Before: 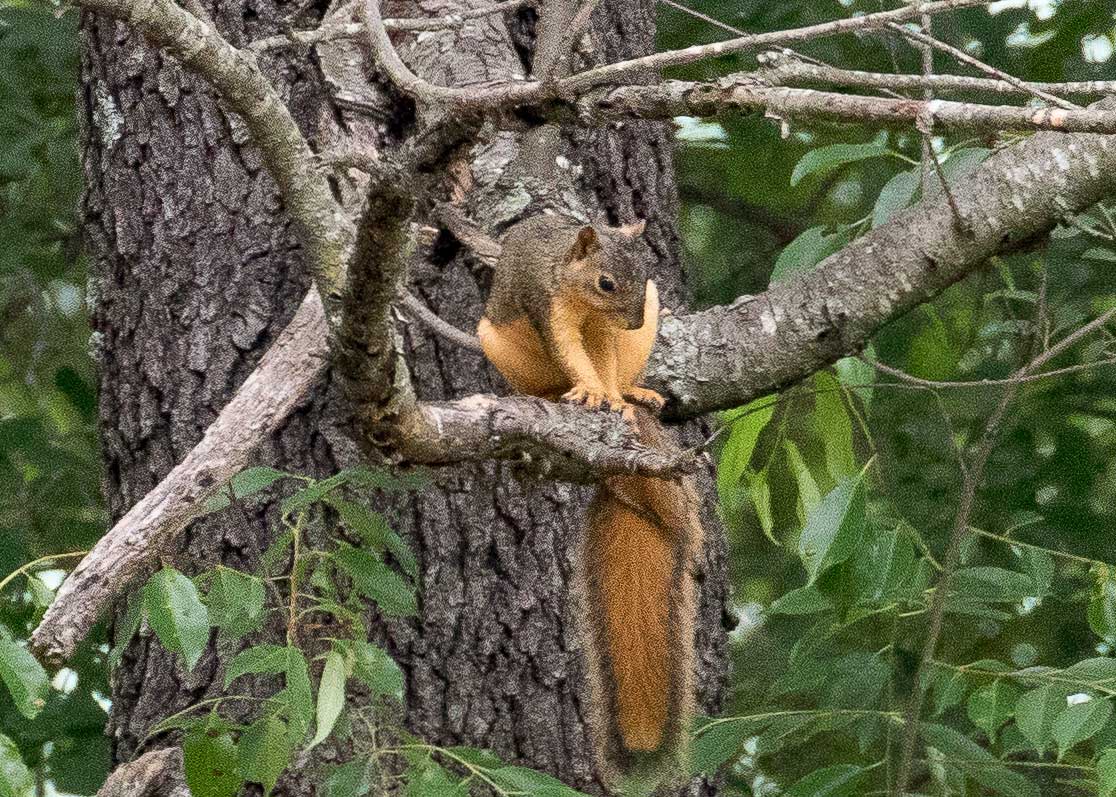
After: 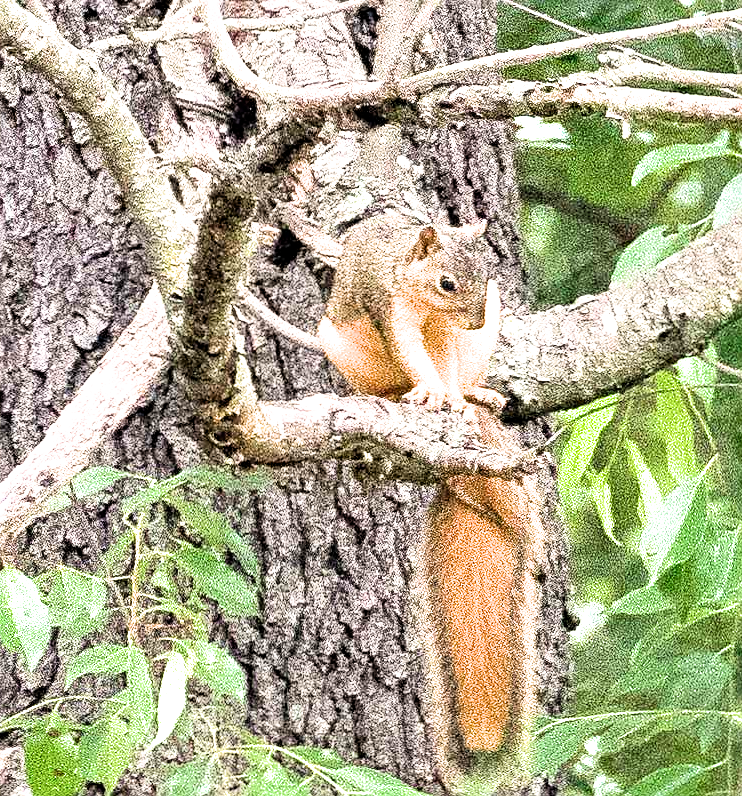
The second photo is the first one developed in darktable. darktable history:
sharpen: radius 1.87, amount 0.413, threshold 1.365
exposure: black level correction 0, exposure 2.111 EV, compensate highlight preservation false
filmic rgb: middle gray luminance 12.48%, black relative exposure -10.1 EV, white relative exposure 3.47 EV, threshold 2.94 EV, target black luminance 0%, hardness 5.73, latitude 44.8%, contrast 1.215, highlights saturation mix 5.21%, shadows ↔ highlights balance 27%, color science v6 (2022), enable highlight reconstruction true
crop and rotate: left 14.312%, right 19.178%
